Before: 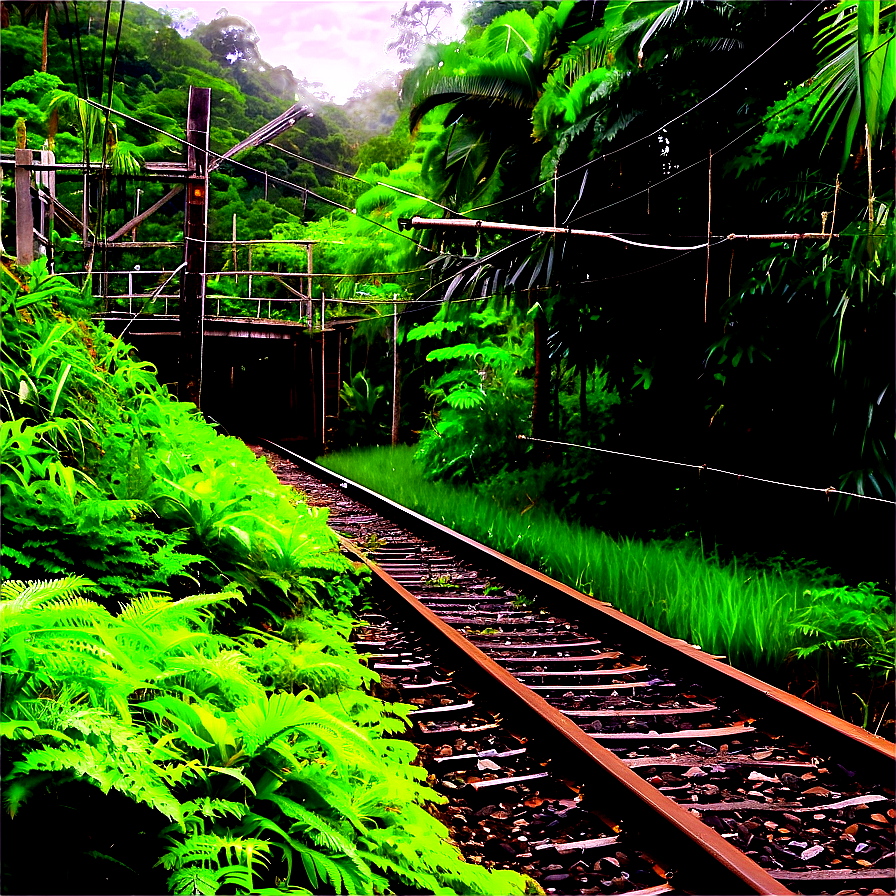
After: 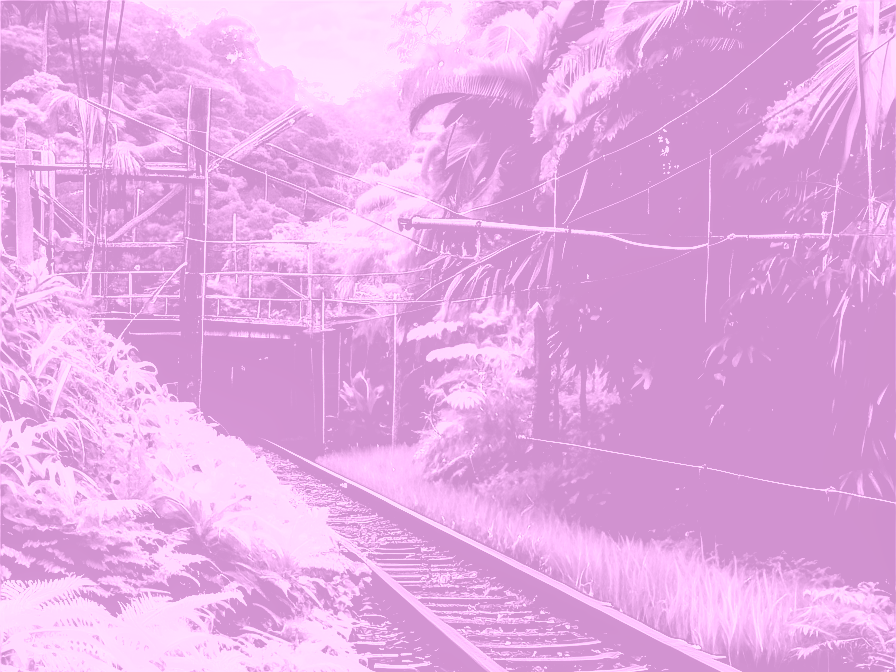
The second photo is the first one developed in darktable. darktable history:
colorize: hue 331.2°, saturation 75%, source mix 30.28%, lightness 70.52%, version 1
crop: bottom 24.988%
local contrast: on, module defaults
